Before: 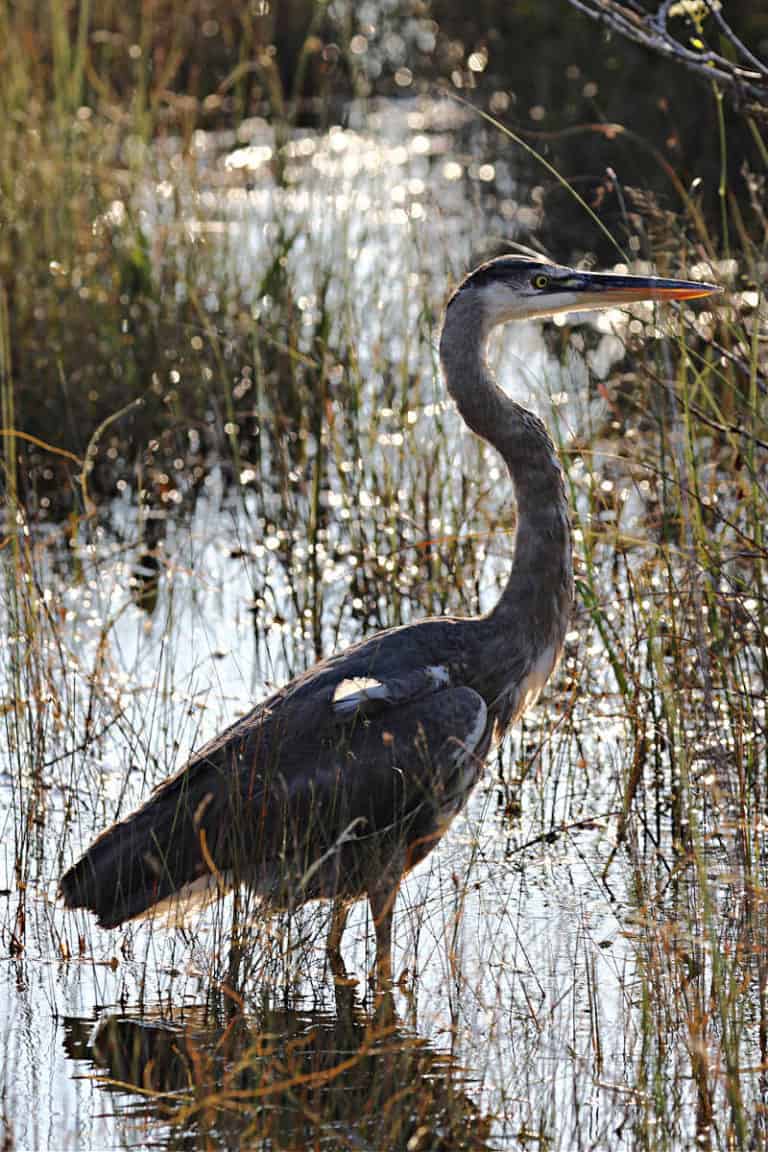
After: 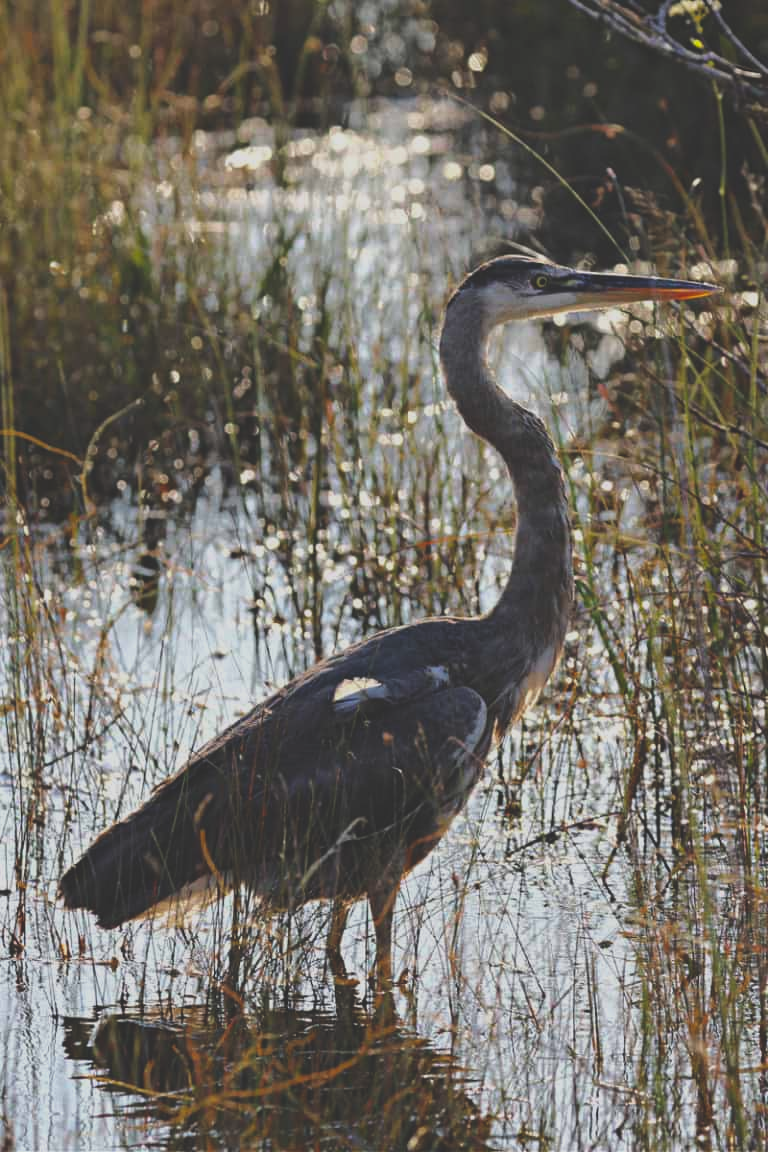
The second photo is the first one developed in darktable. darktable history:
exposure: black level correction -0.036, exposure -0.497 EV, compensate highlight preservation false
color balance rgb: perceptual saturation grading › global saturation 20%, global vibrance 10%
